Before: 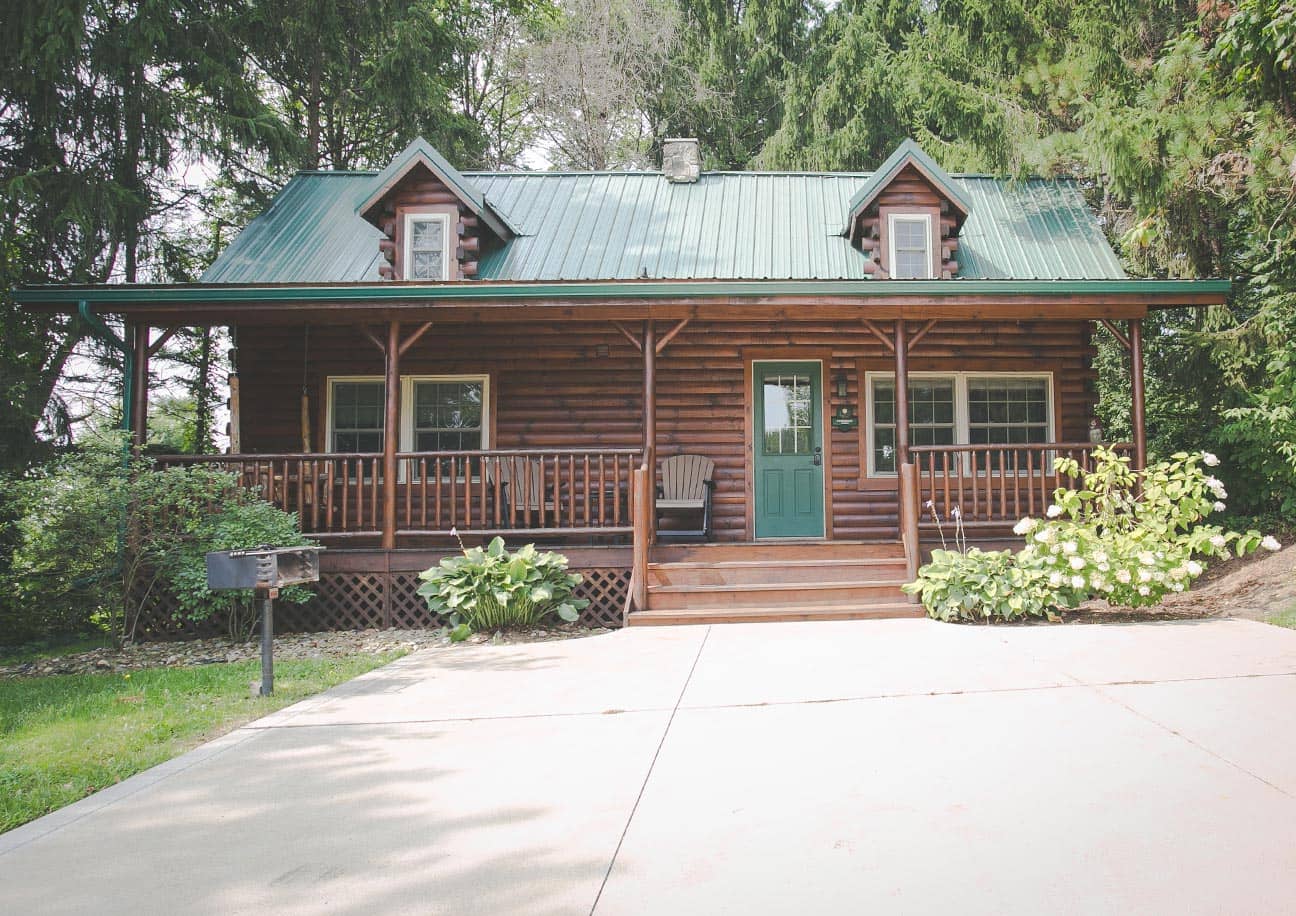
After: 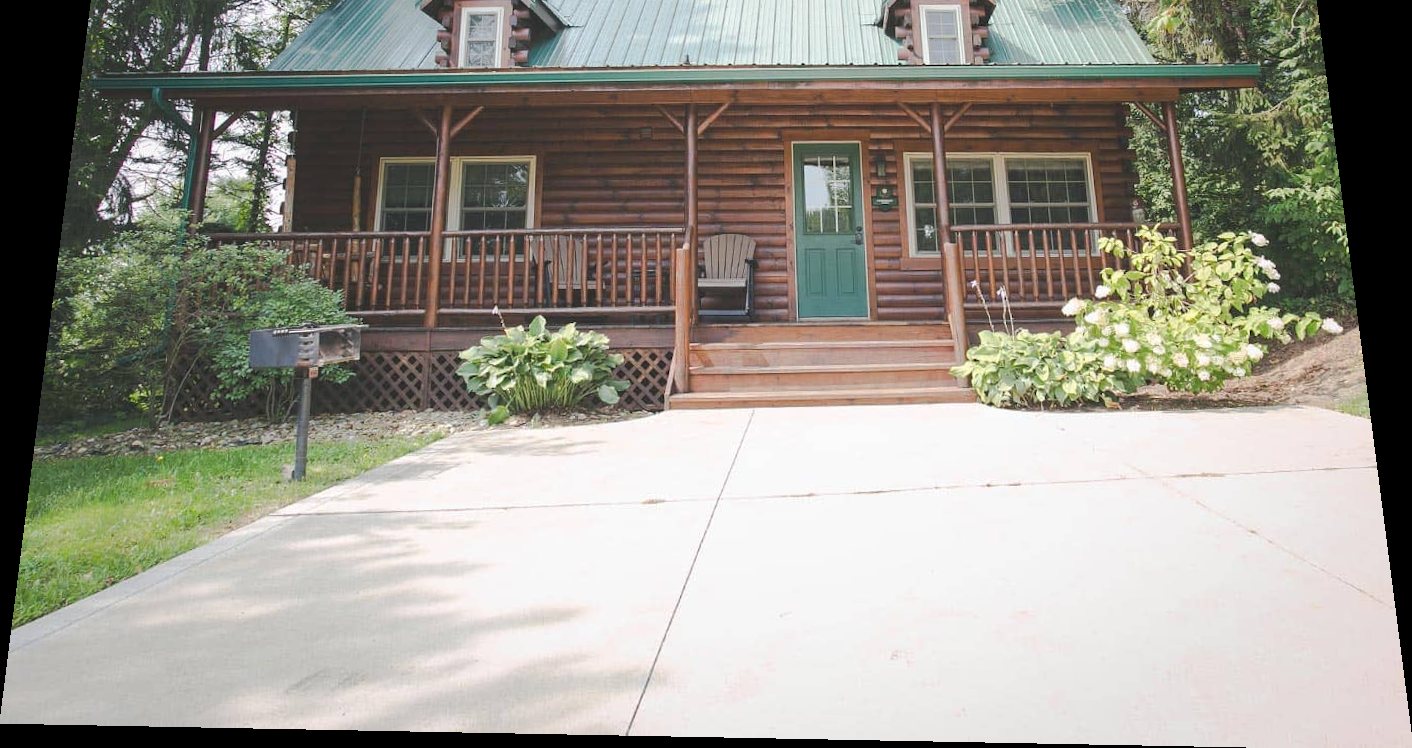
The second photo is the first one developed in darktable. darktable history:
rotate and perspective: rotation 0.128°, lens shift (vertical) -0.181, lens shift (horizontal) -0.044, shear 0.001, automatic cropping off
crop and rotate: top 19.998%
